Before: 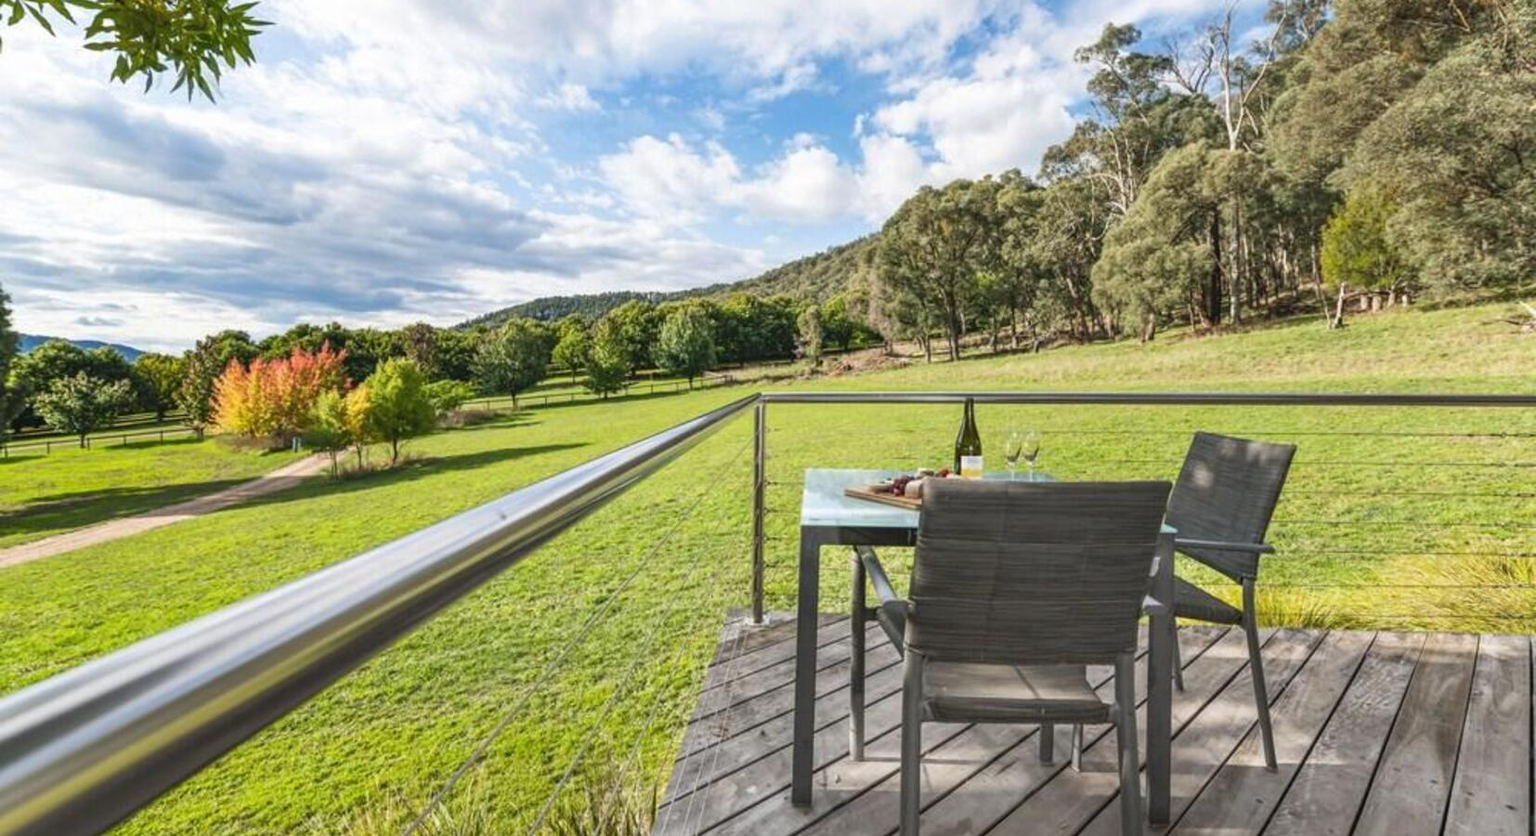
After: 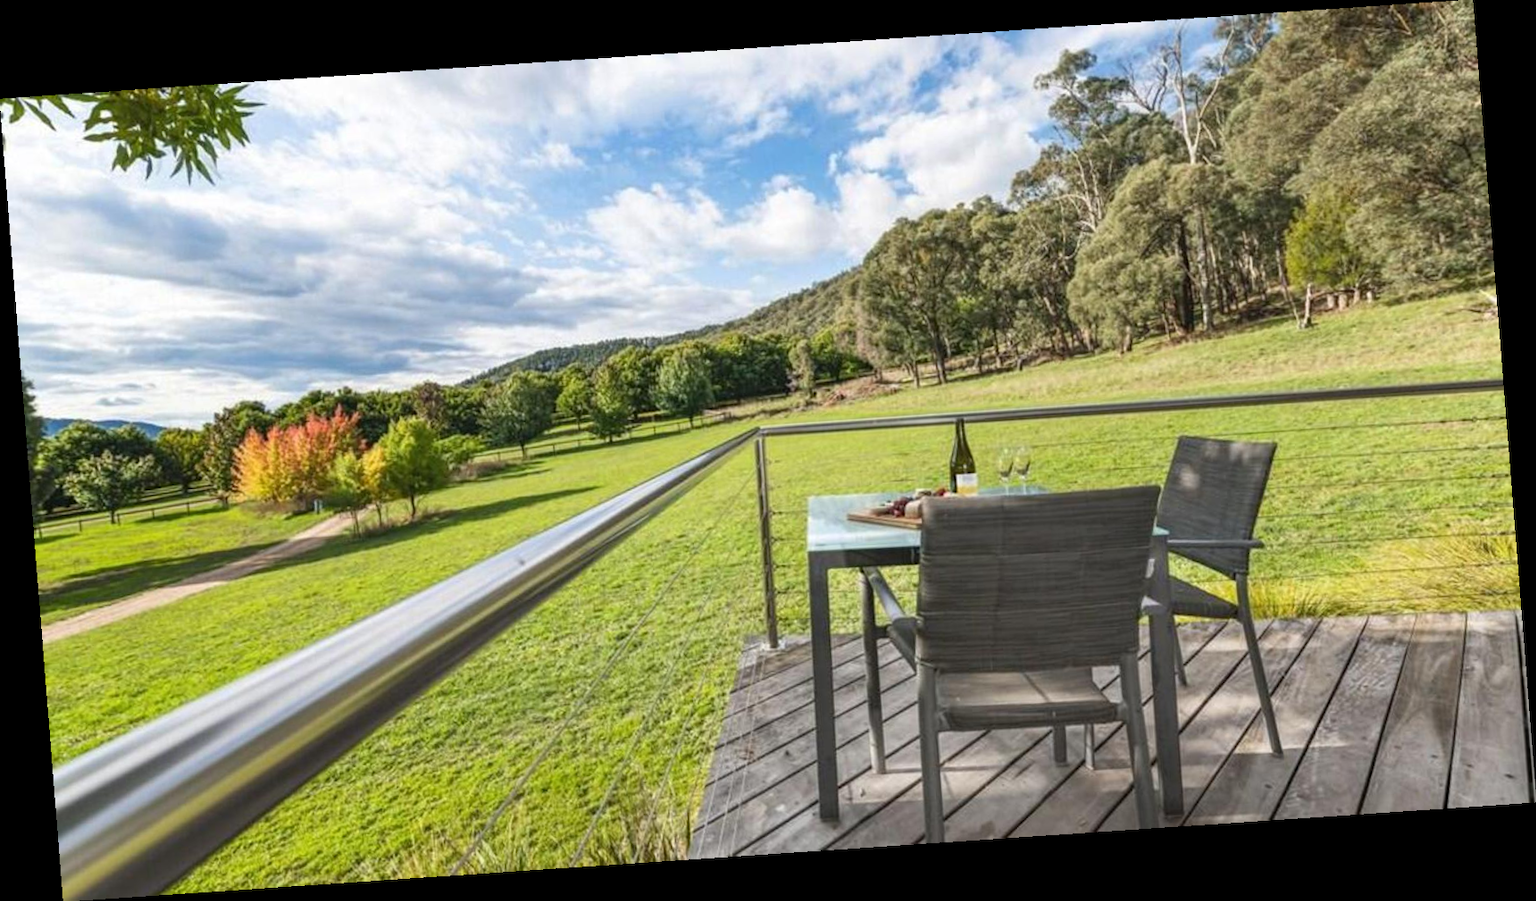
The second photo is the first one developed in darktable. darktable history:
rotate and perspective: rotation -4.2°, shear 0.006, automatic cropping off
white balance: red 1, blue 1
